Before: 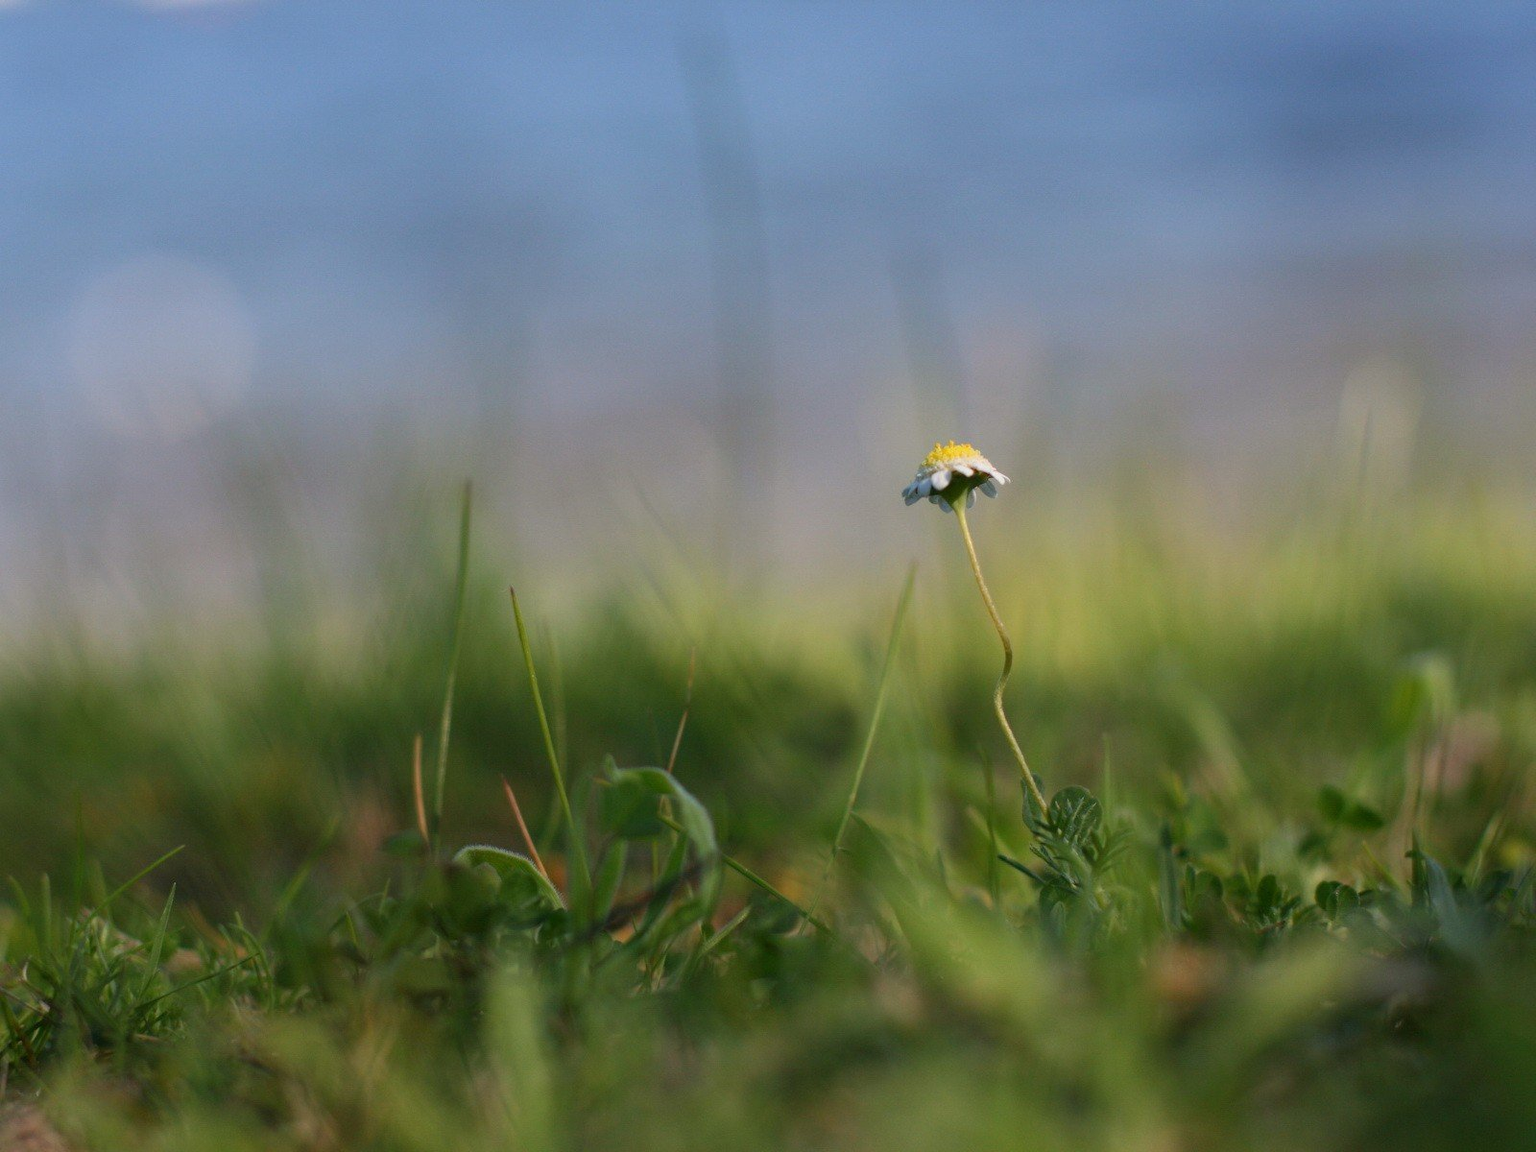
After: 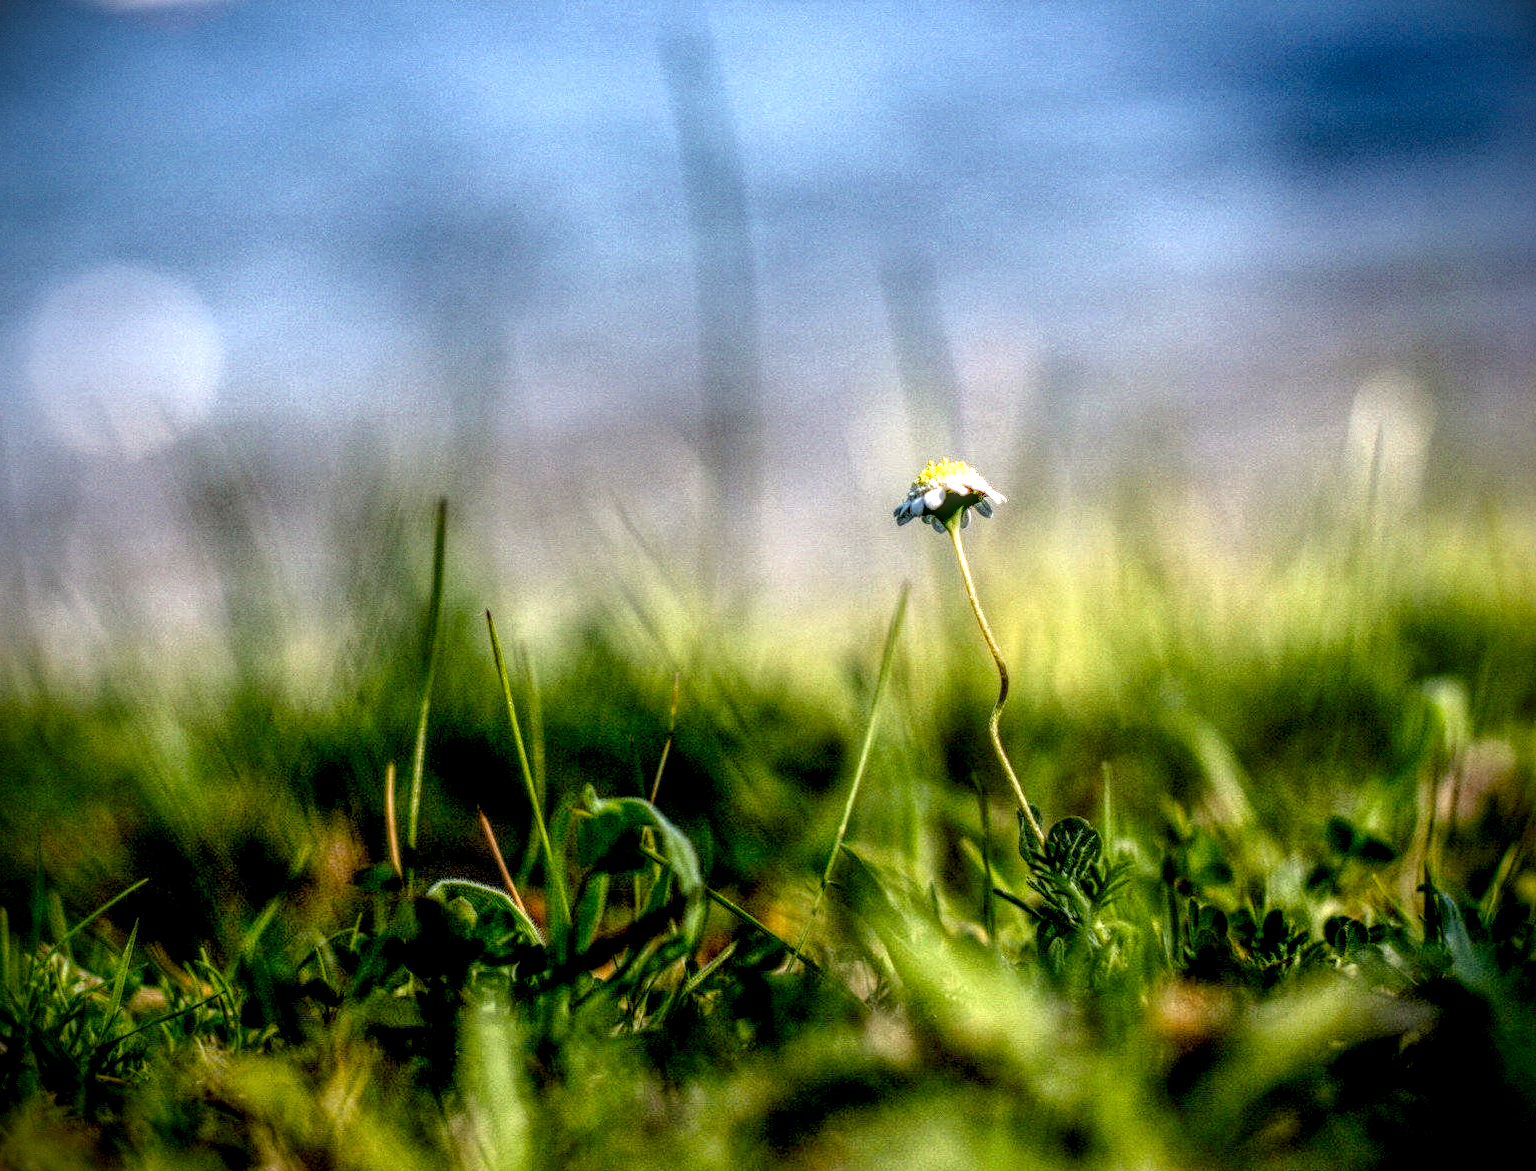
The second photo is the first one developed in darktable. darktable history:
exposure: black level correction 0.034, exposure 0.91 EV, compensate exposure bias true, compensate highlight preservation false
tone curve: curves: ch0 [(0, 0) (0.059, 0.027) (0.162, 0.125) (0.304, 0.279) (0.547, 0.532) (0.828, 0.815) (1, 0.983)]; ch1 [(0, 0) (0.23, 0.166) (0.34, 0.308) (0.371, 0.337) (0.429, 0.411) (0.477, 0.462) (0.499, 0.498) (0.529, 0.537) (0.559, 0.582) (0.743, 0.798) (1, 1)]; ch2 [(0, 0) (0.431, 0.414) (0.498, 0.503) (0.524, 0.528) (0.568, 0.546) (0.6, 0.597) (0.634, 0.645) (0.728, 0.742) (1, 1)], color space Lab, linked channels, preserve colors none
vignetting: brightness -1, saturation 0.494
local contrast: highlights 5%, shadows 0%, detail 300%, midtone range 0.303
crop and rotate: left 2.755%, right 1.036%, bottom 2.13%
